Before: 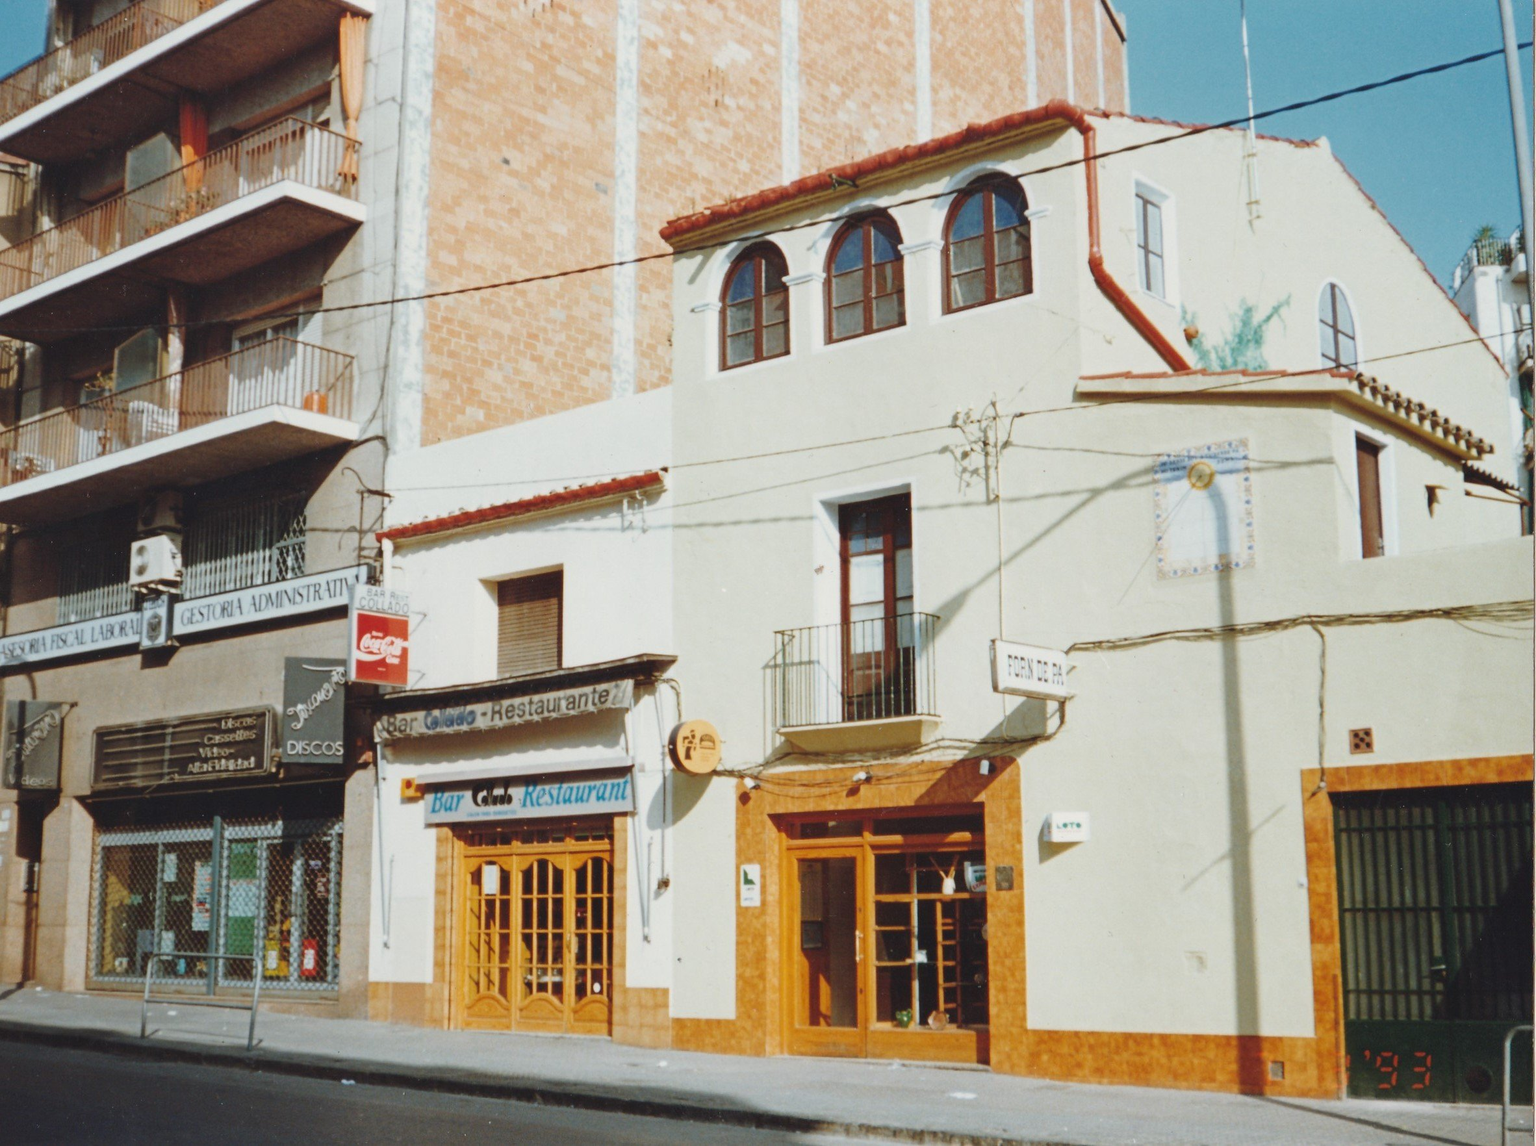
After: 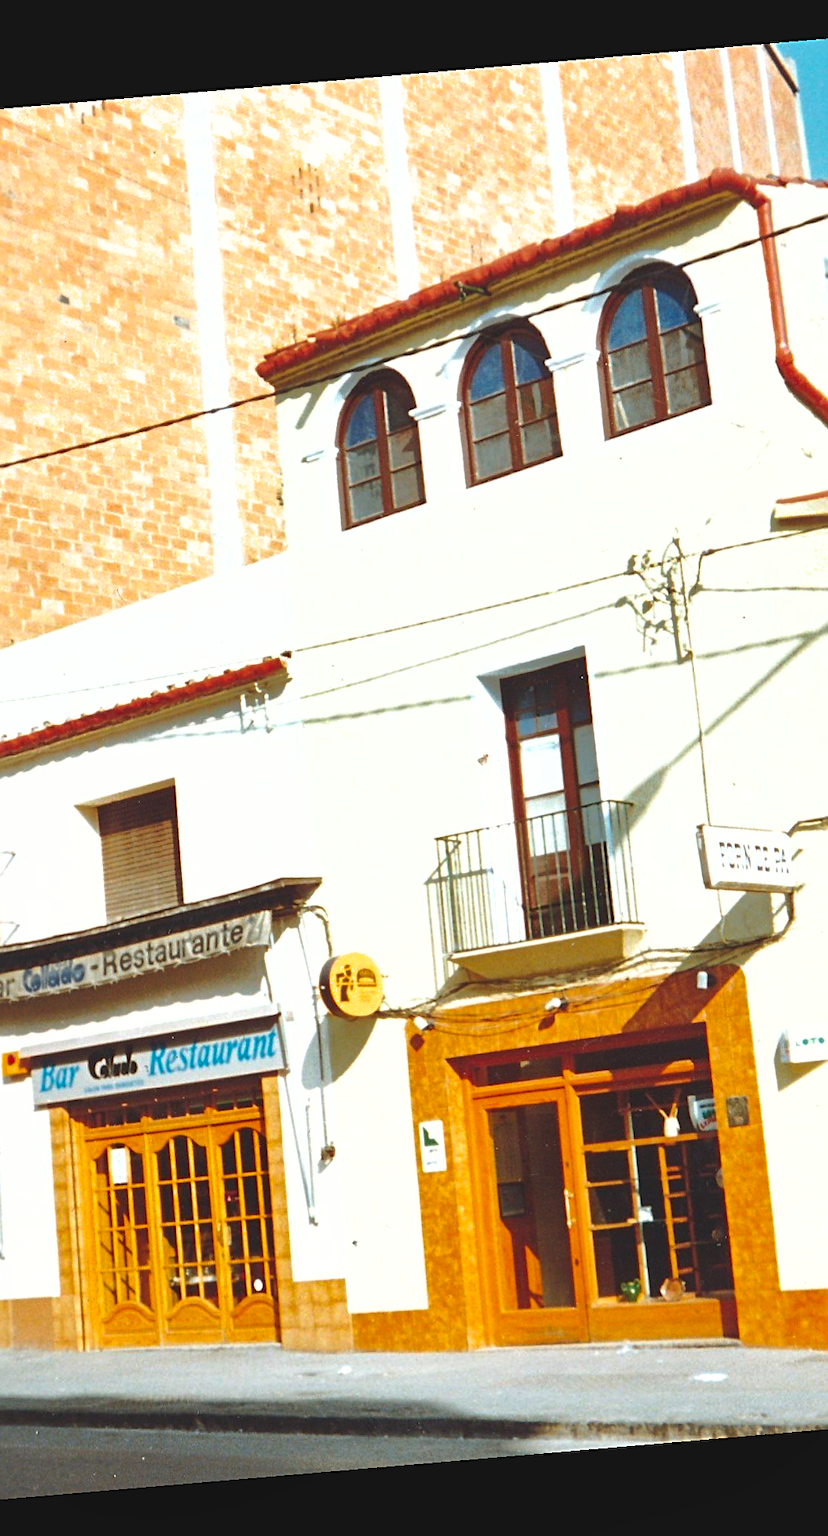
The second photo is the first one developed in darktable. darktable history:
vibrance: on, module defaults
exposure: black level correction -0.008, exposure 0.067 EV, compensate highlight preservation false
tone equalizer: -8 EV -0.75 EV, -7 EV -0.7 EV, -6 EV -0.6 EV, -5 EV -0.4 EV, -3 EV 0.4 EV, -2 EV 0.6 EV, -1 EV 0.7 EV, +0 EV 0.75 EV, edges refinement/feathering 500, mask exposure compensation -1.57 EV, preserve details no
crop: left 28.583%, right 29.231%
rotate and perspective: rotation -4.86°, automatic cropping off
sharpen: on, module defaults
contrast brightness saturation: contrast 0.09, saturation 0.28
shadows and highlights: on, module defaults
